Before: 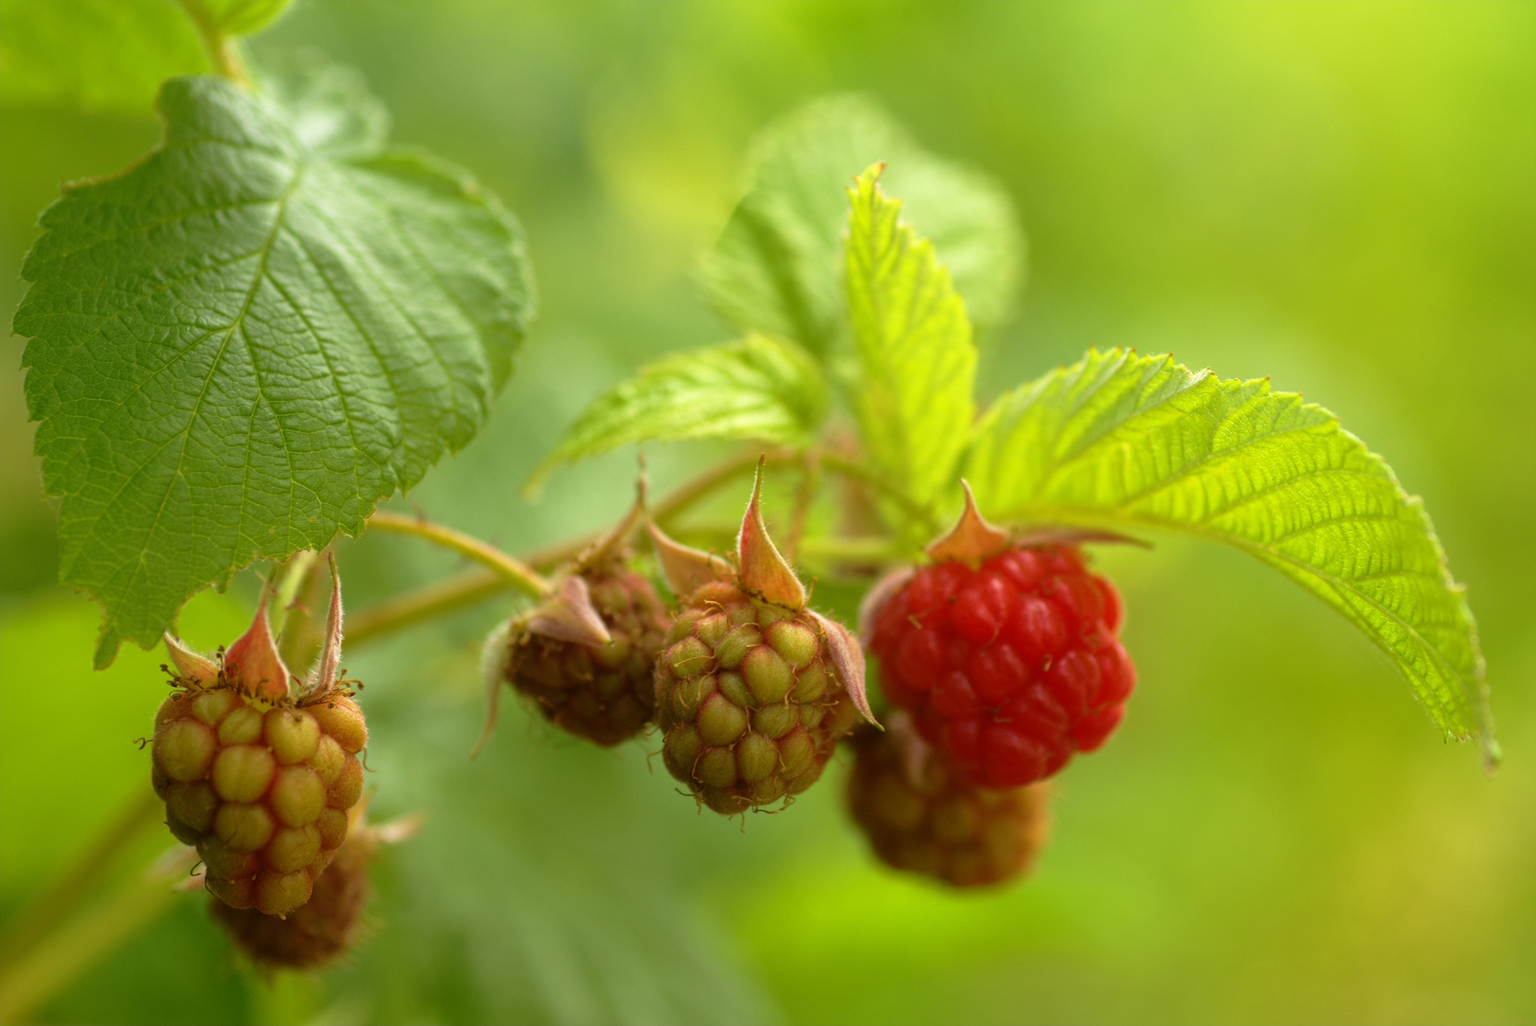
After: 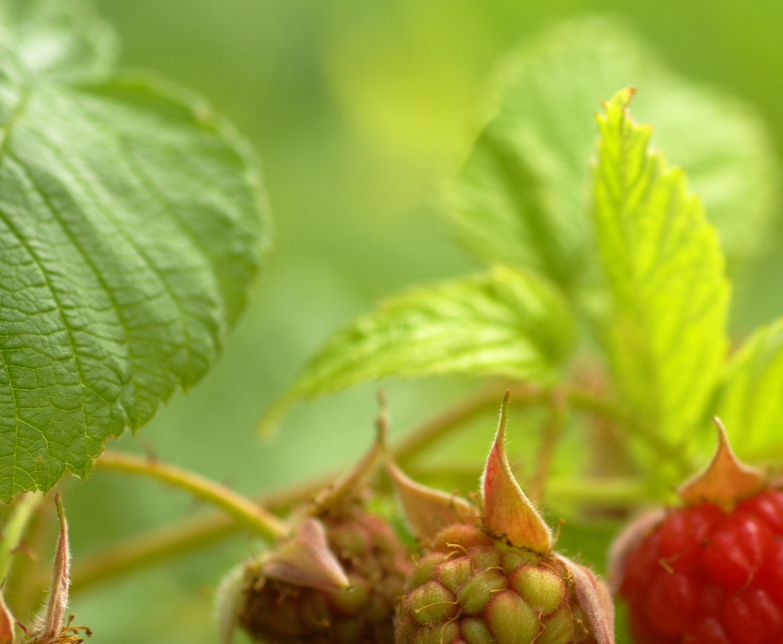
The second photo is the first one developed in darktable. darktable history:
crop: left 17.958%, top 7.68%, right 33.086%, bottom 31.99%
